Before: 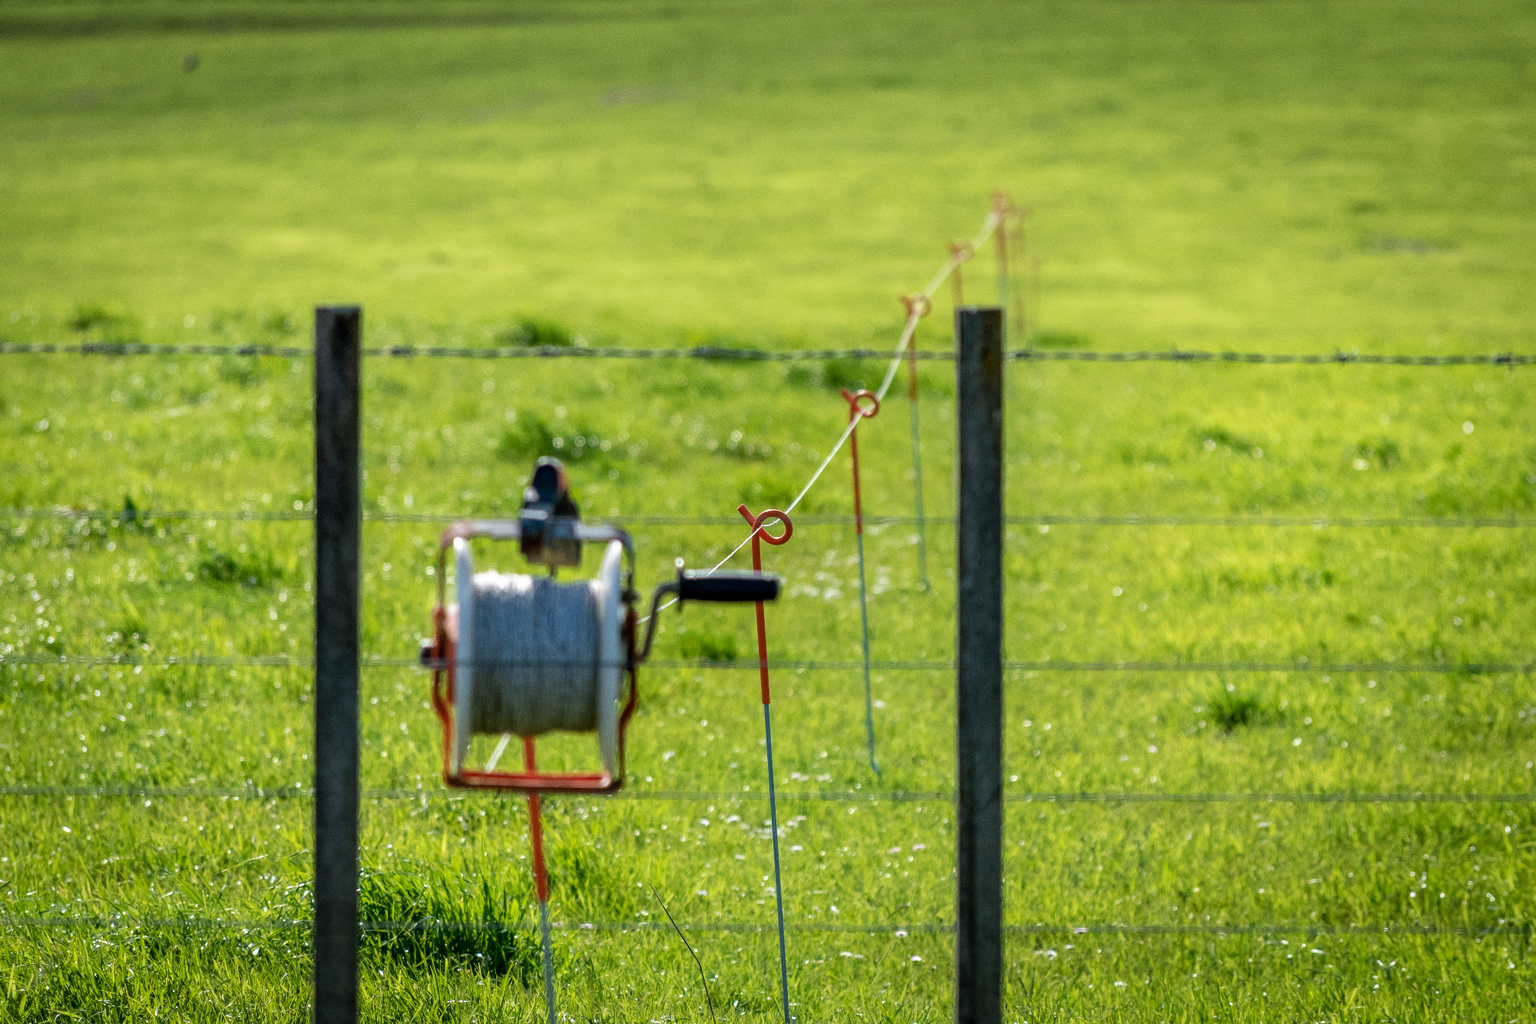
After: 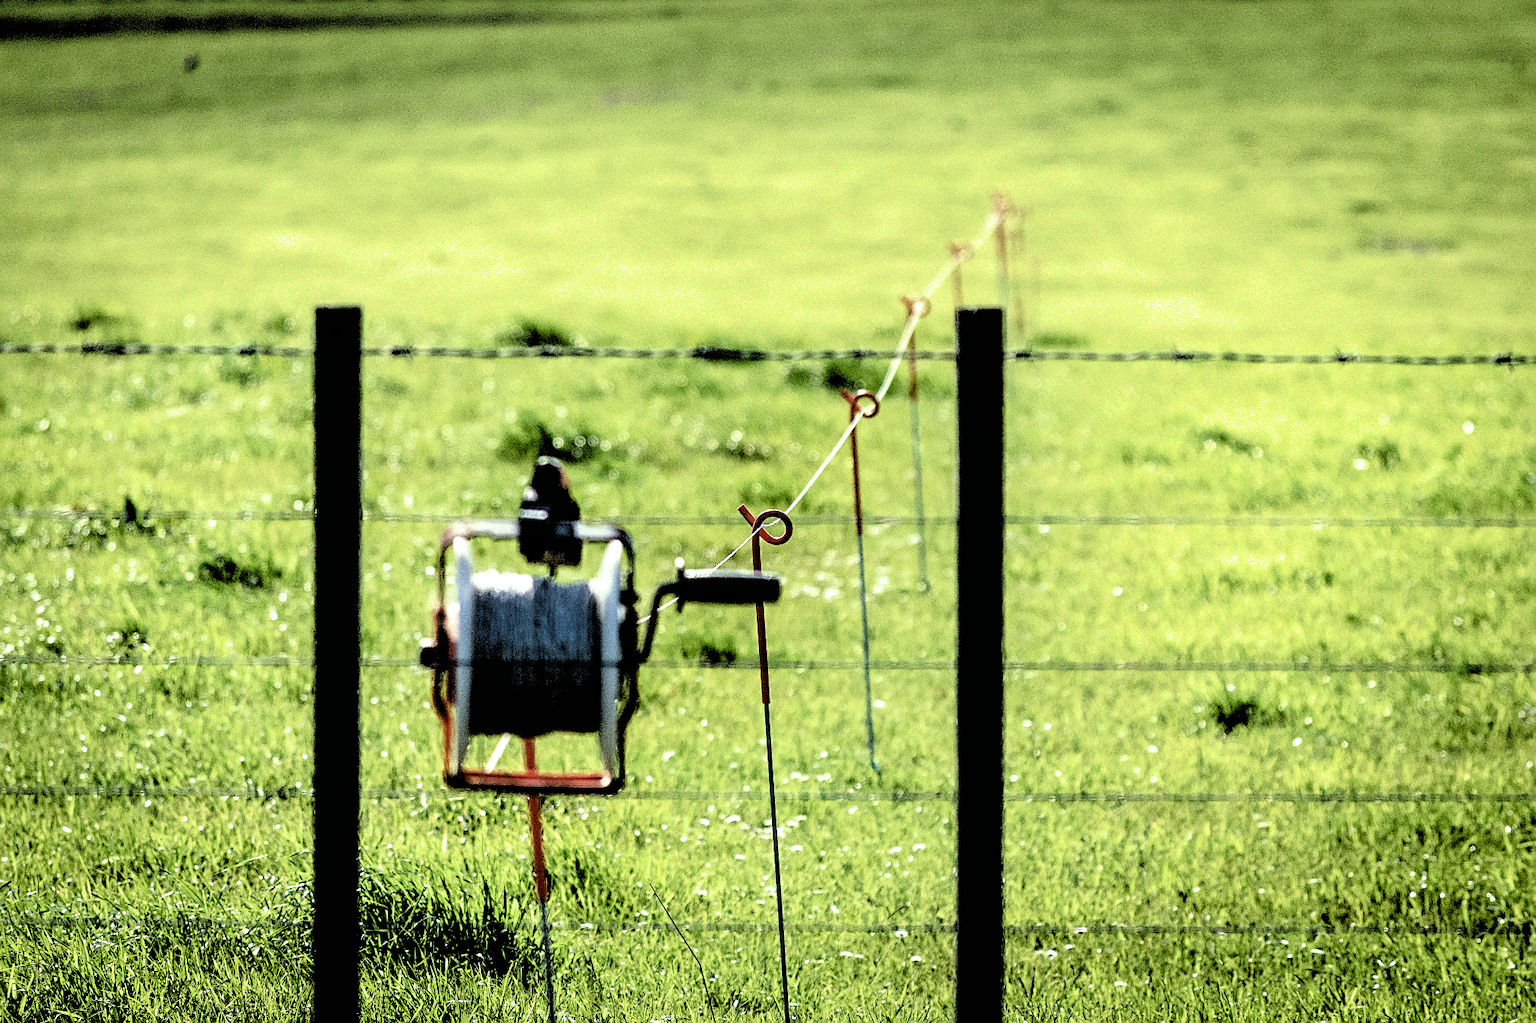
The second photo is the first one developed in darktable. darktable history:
sharpen: on, module defaults
filmic rgb: black relative exposure -1 EV, white relative exposure 2.05 EV, hardness 1.52, contrast 2.25, enable highlight reconstruction true
